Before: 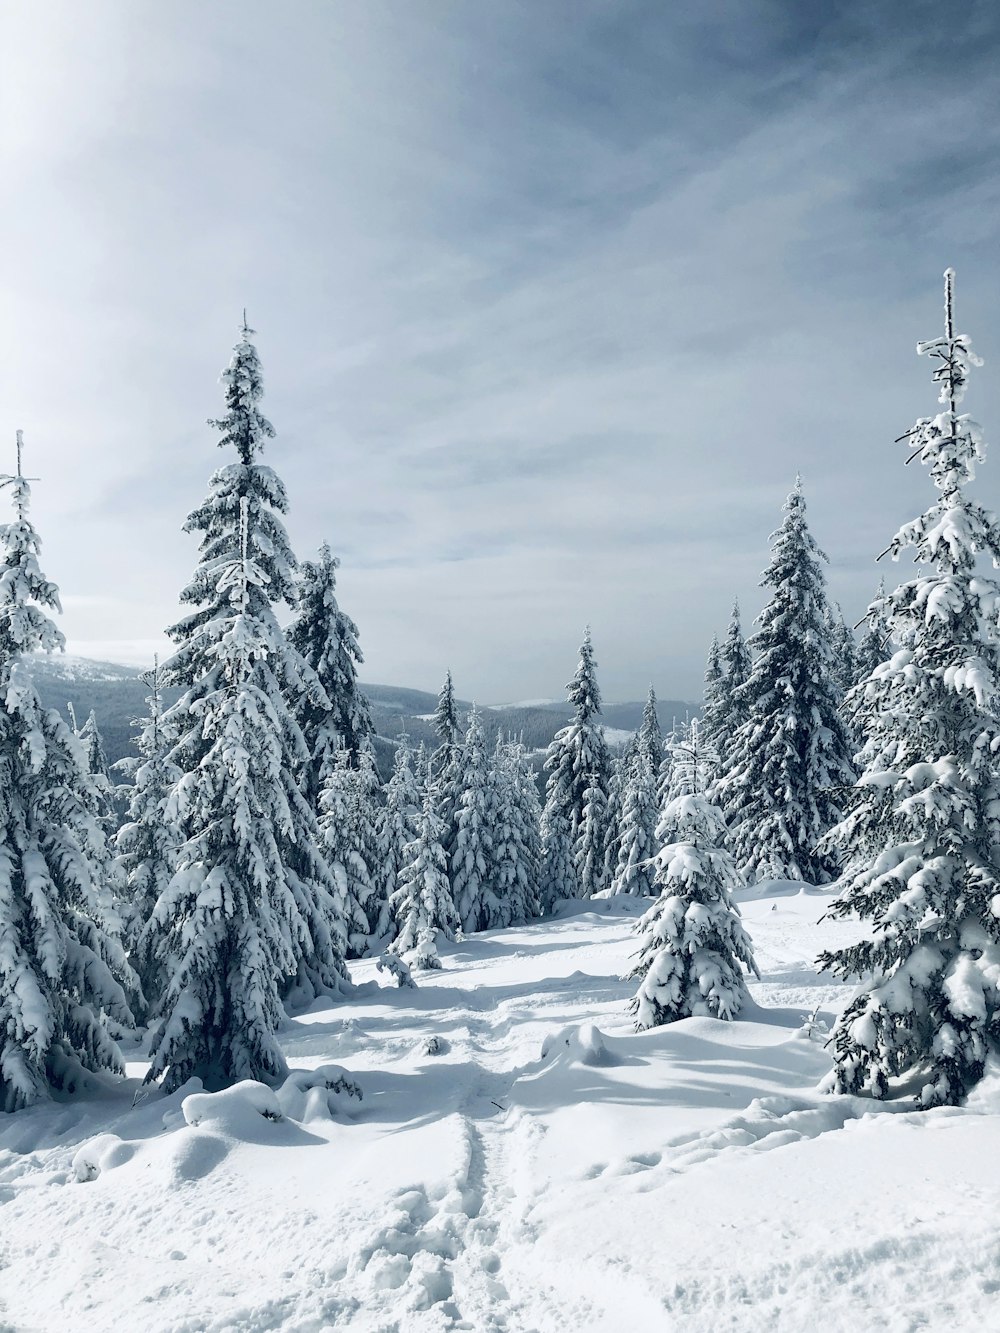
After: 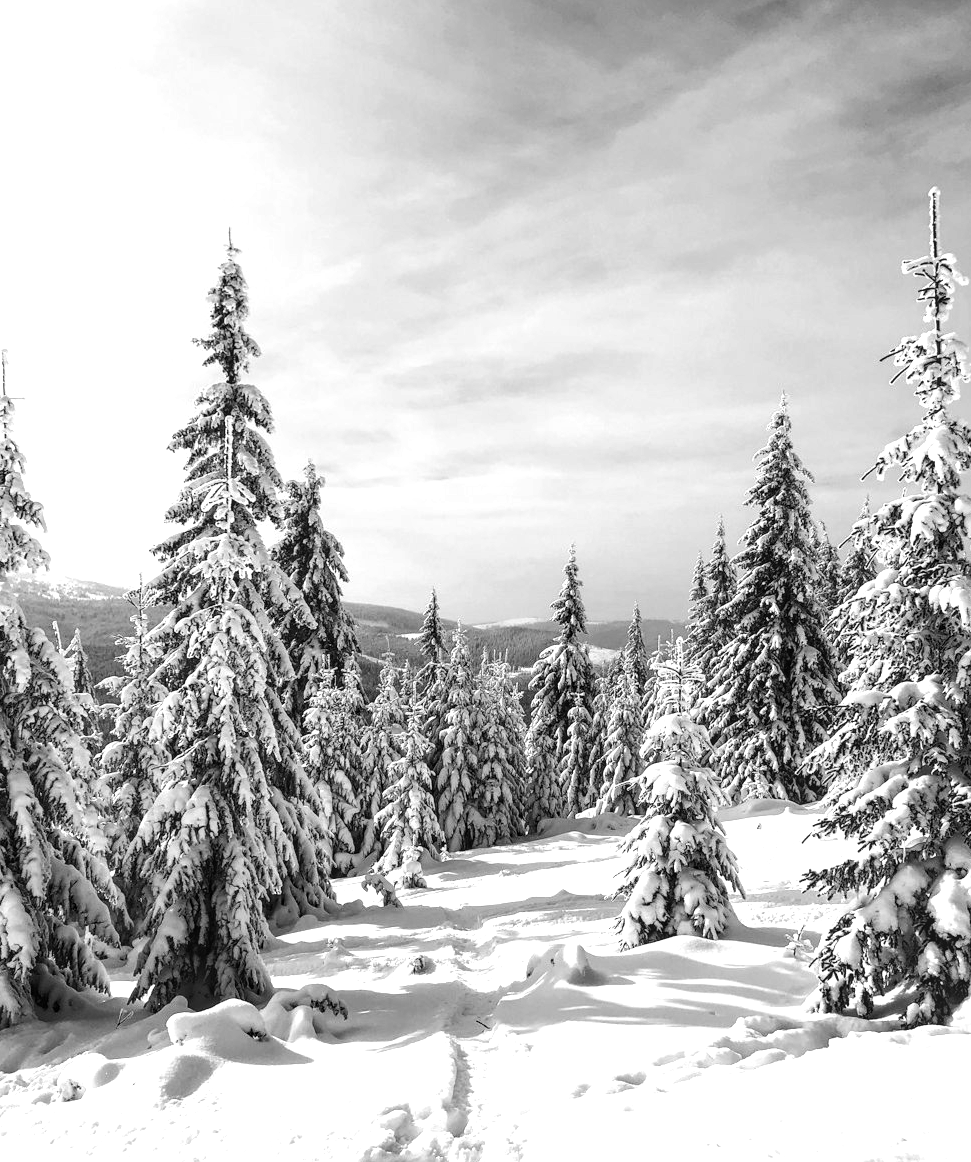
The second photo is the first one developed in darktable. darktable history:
local contrast: on, module defaults
monochrome: on, module defaults
tone equalizer: -8 EV -0.75 EV, -7 EV -0.7 EV, -6 EV -0.6 EV, -5 EV -0.4 EV, -3 EV 0.4 EV, -2 EV 0.6 EV, -1 EV 0.7 EV, +0 EV 0.75 EV, edges refinement/feathering 500, mask exposure compensation -1.57 EV, preserve details no
crop: left 1.507%, top 6.147%, right 1.379%, bottom 6.637%
